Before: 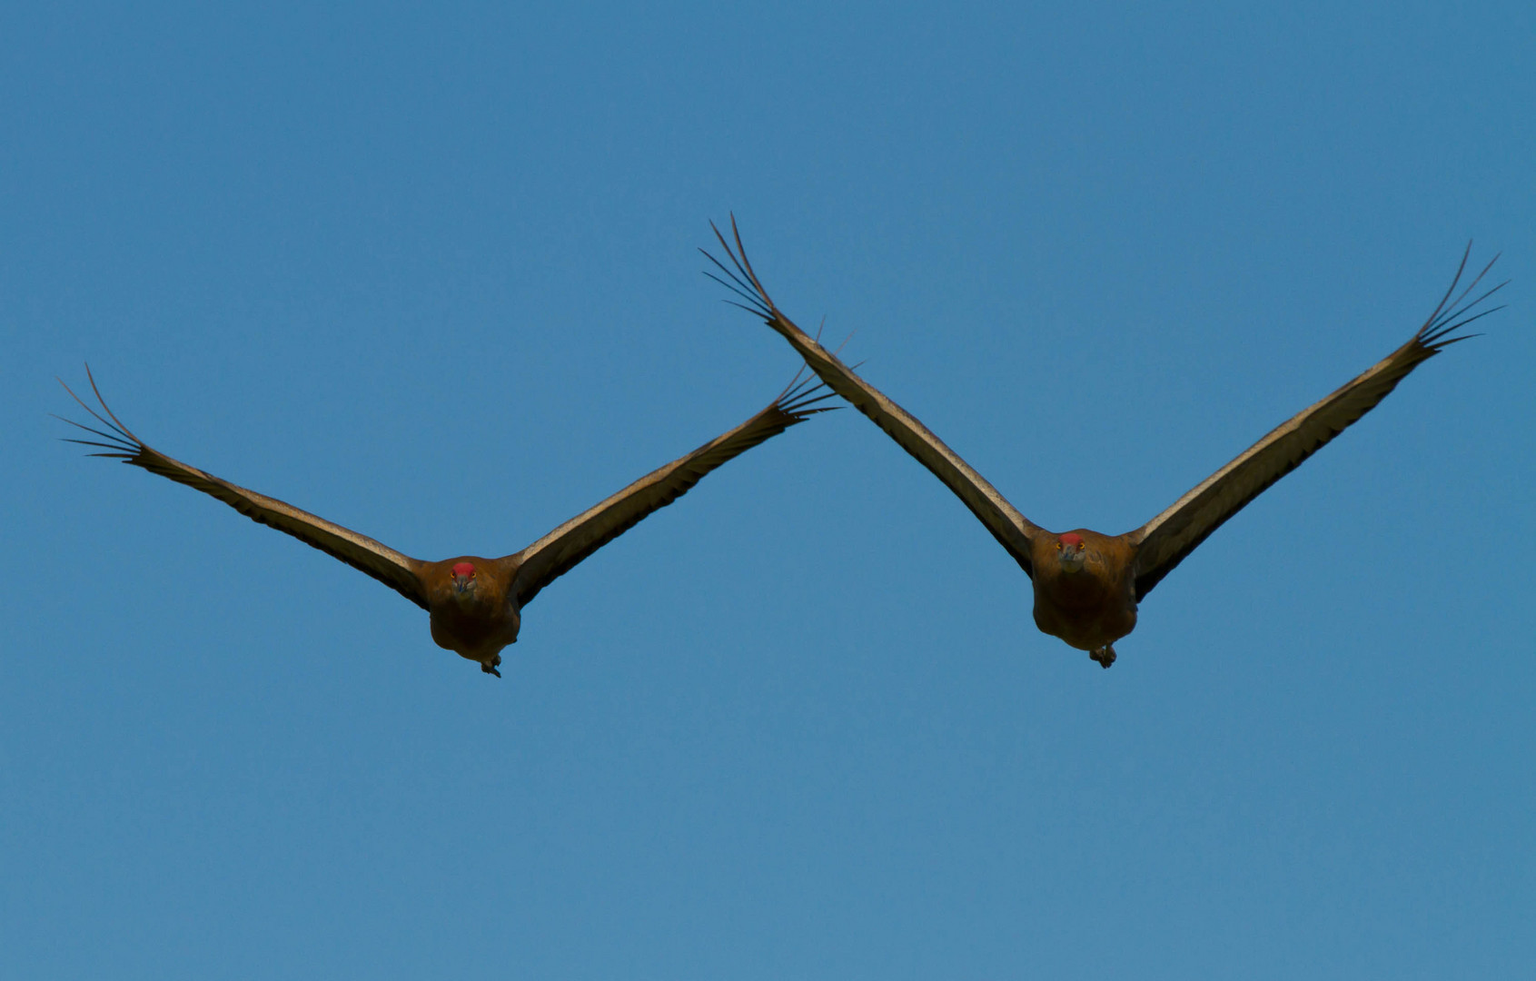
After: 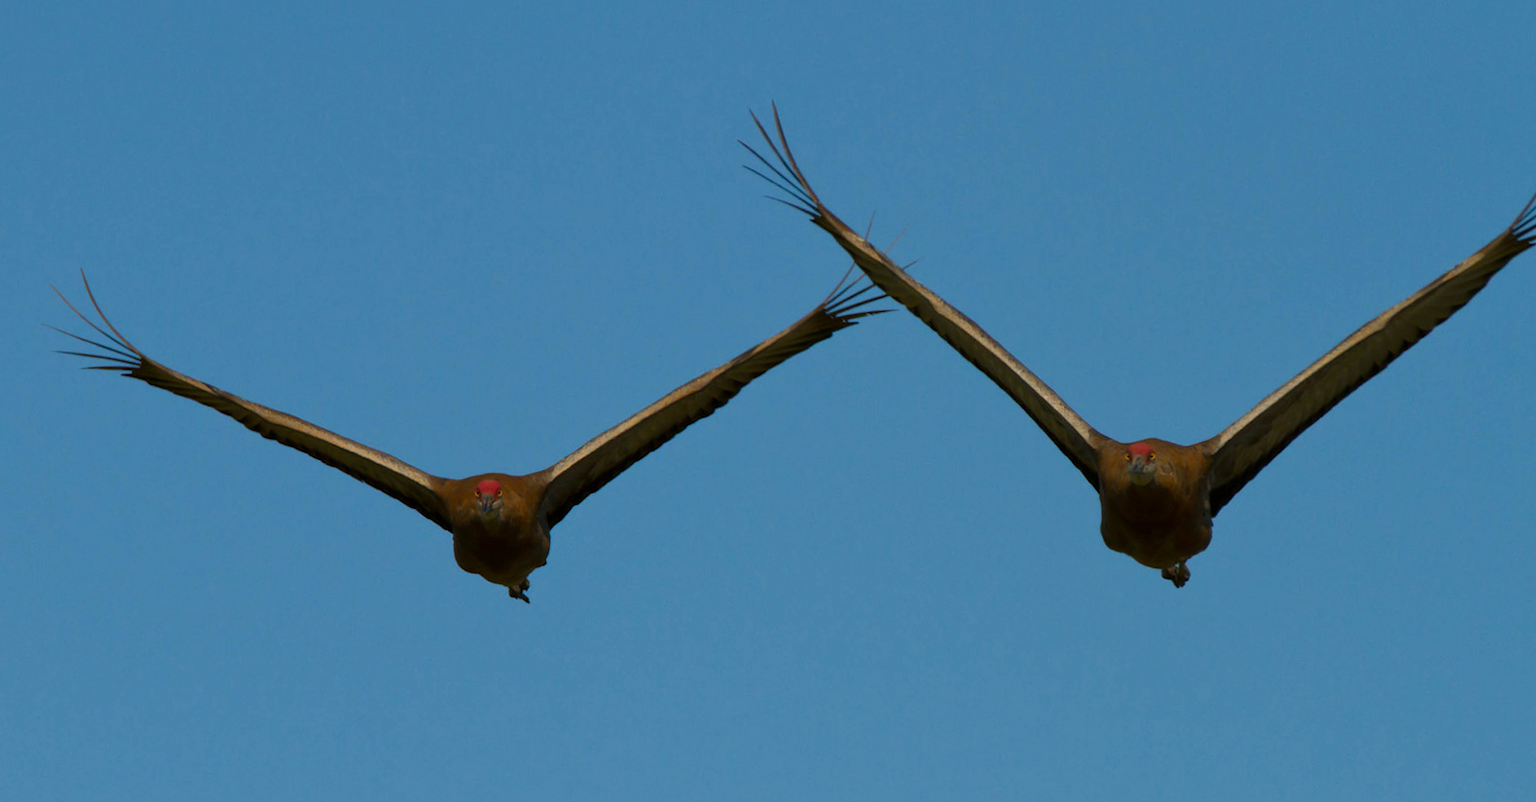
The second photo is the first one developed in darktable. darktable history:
crop and rotate: angle 0.03°, top 11.643%, right 5.651%, bottom 11.189%
rotate and perspective: rotation -0.45°, automatic cropping original format, crop left 0.008, crop right 0.992, crop top 0.012, crop bottom 0.988
